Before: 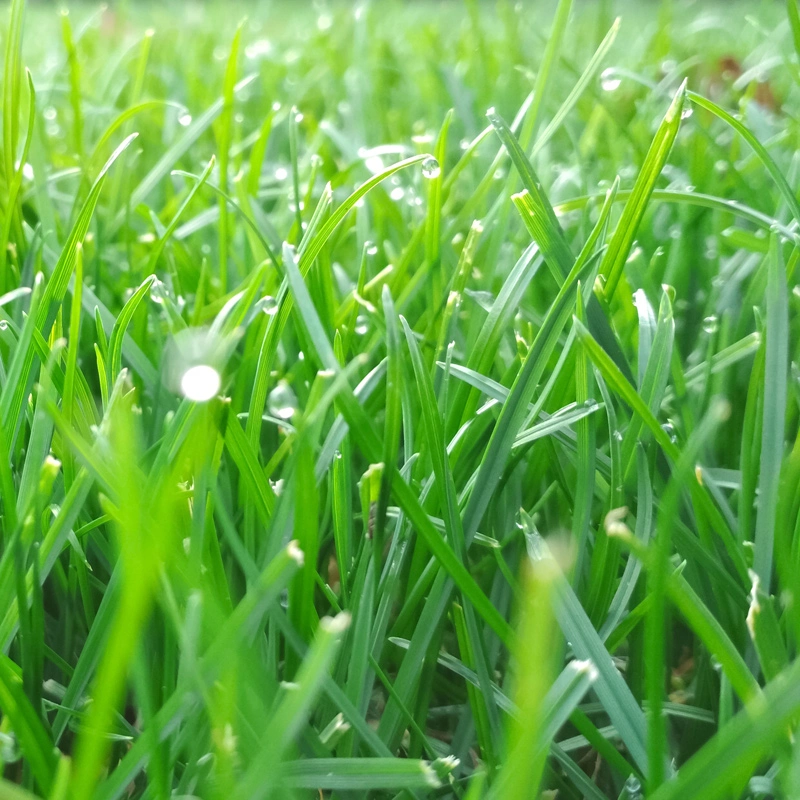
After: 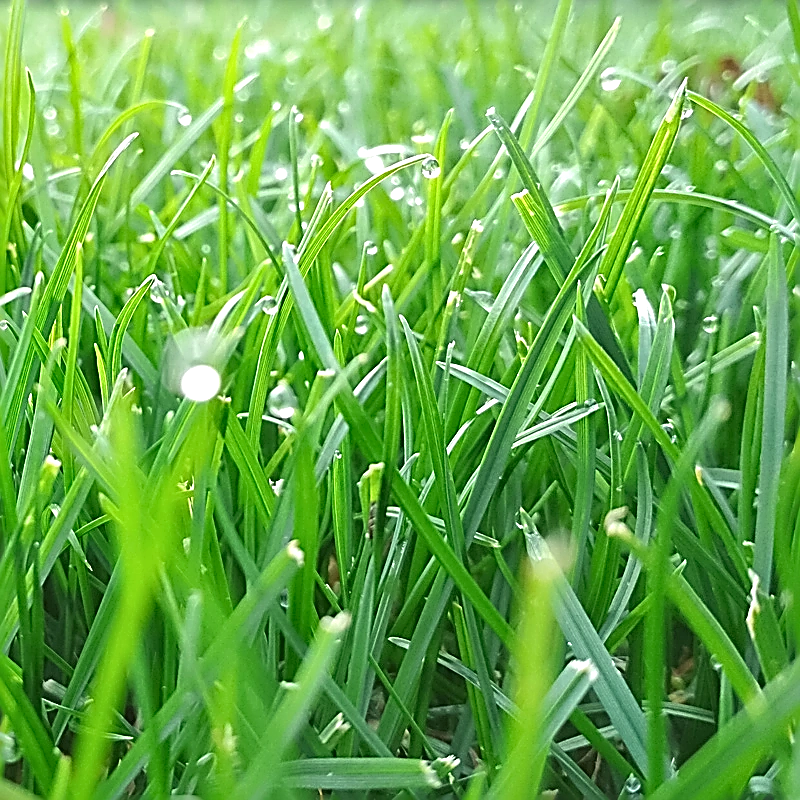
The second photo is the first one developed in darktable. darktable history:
sharpen: amount 2
shadows and highlights: shadows 61.98, white point adjustment 0.522, highlights -34.46, compress 84.16%
contrast equalizer: octaves 7, y [[0.5, 0.5, 0.468, 0.5, 0.5, 0.5], [0.5 ×6], [0.5 ×6], [0 ×6], [0 ×6]]
local contrast: mode bilateral grid, contrast 29, coarseness 24, midtone range 0.2
